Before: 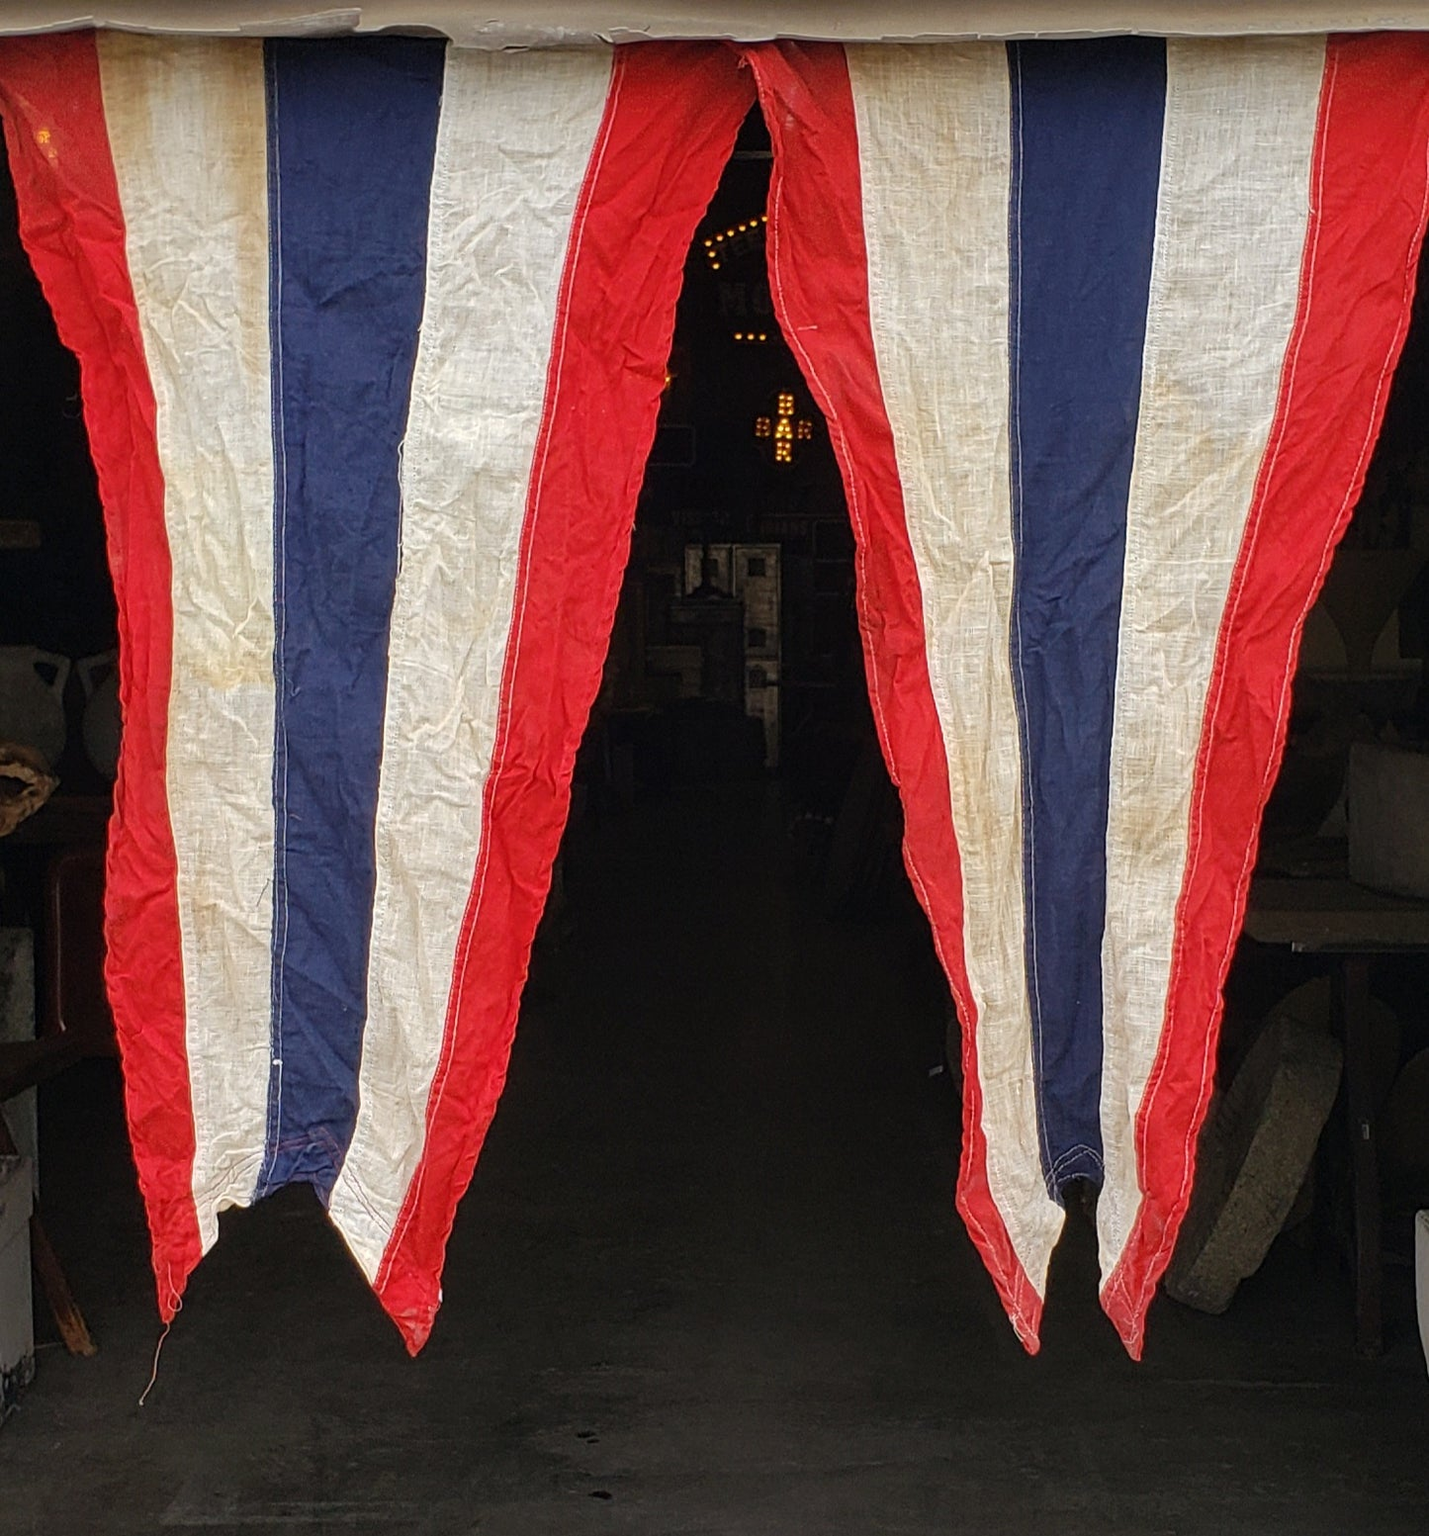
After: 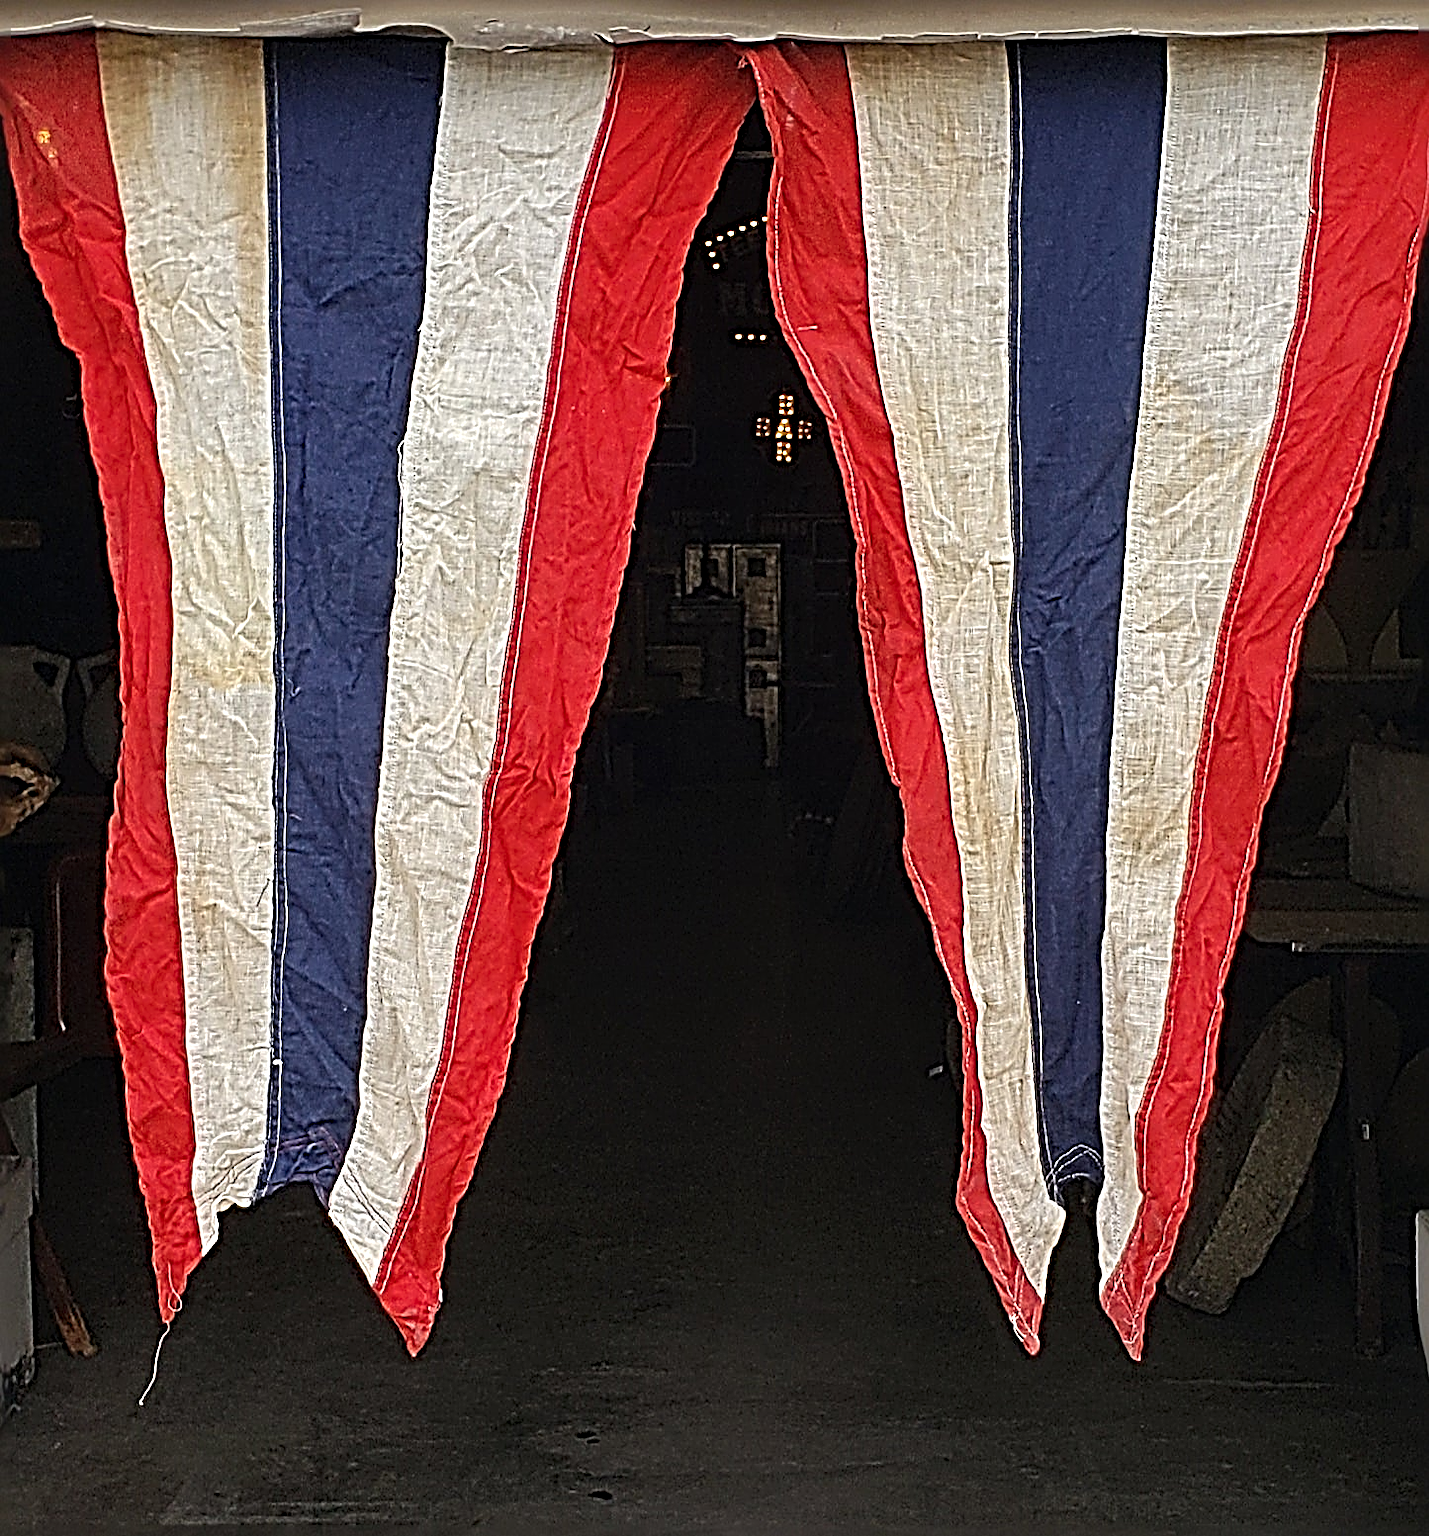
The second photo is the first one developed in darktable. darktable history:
sharpen: radius 4.02, amount 1.983
